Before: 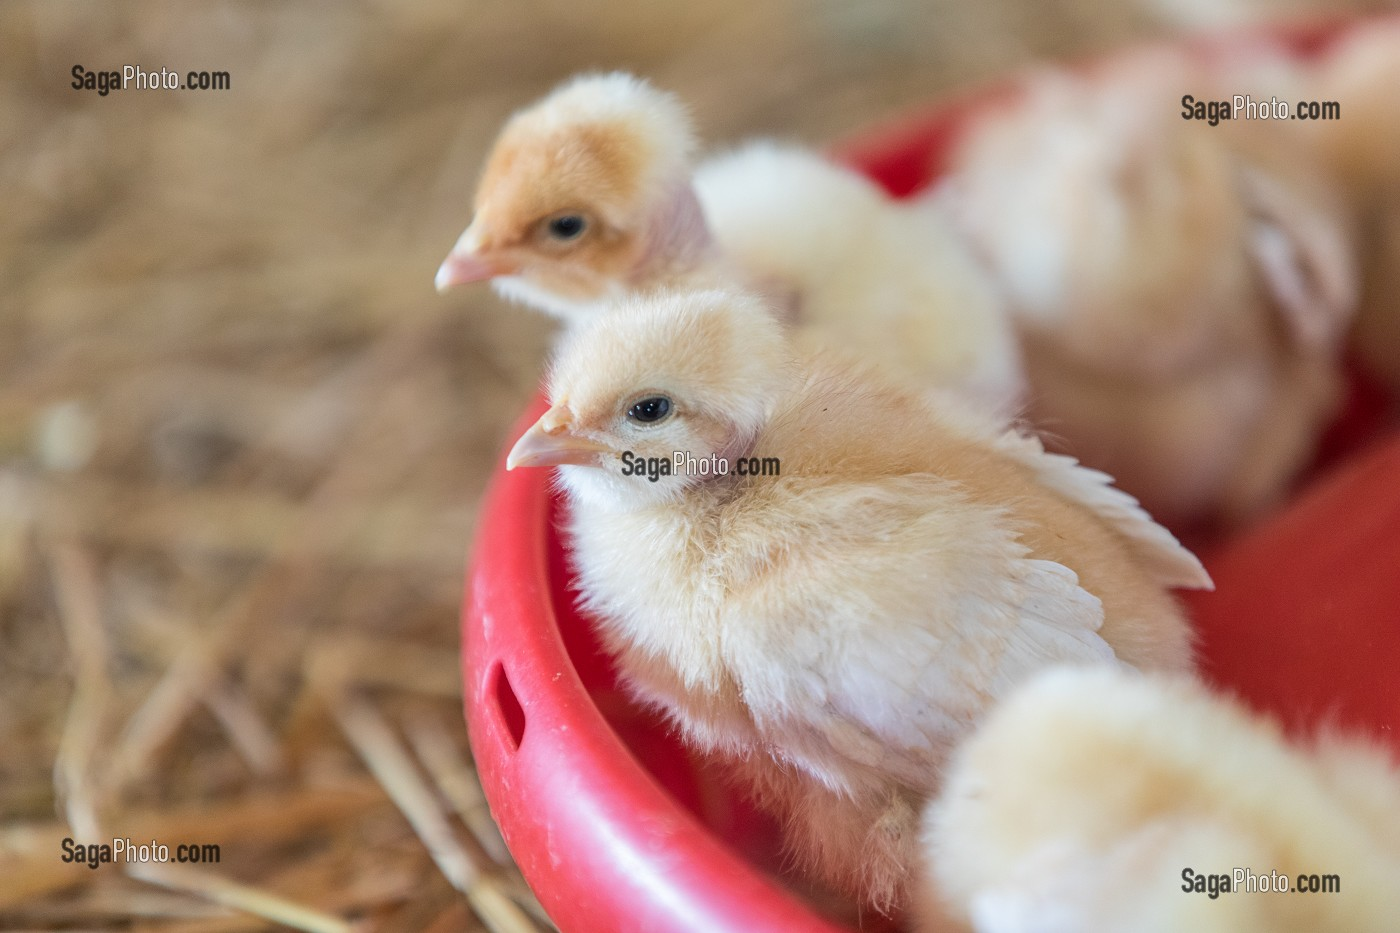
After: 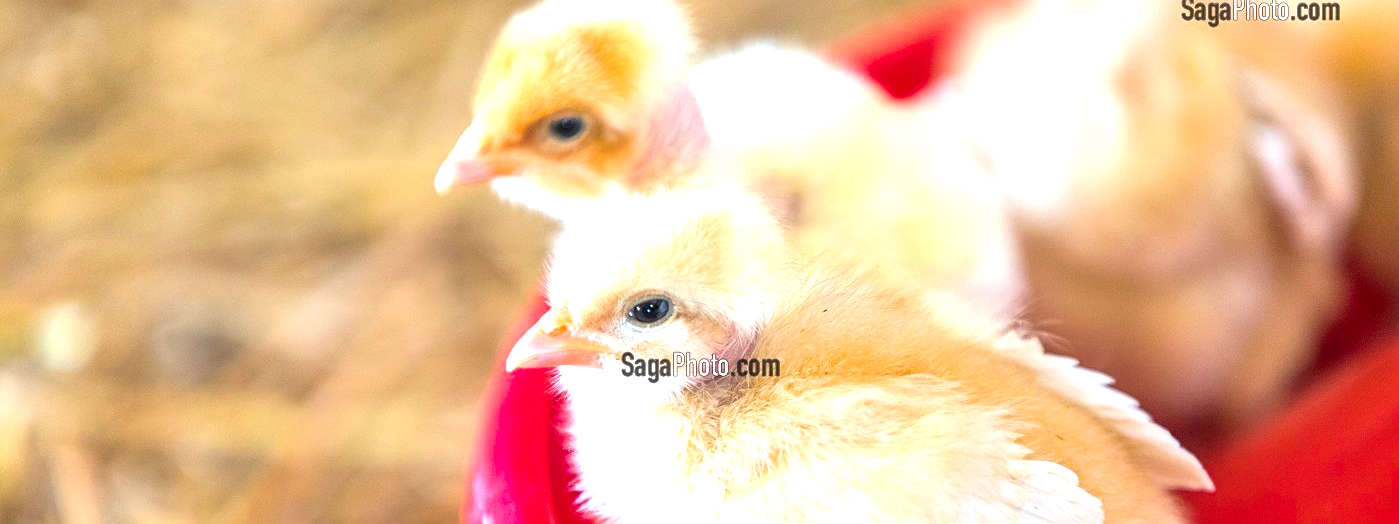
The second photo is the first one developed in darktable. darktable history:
exposure: black level correction 0, exposure 1.175 EV, compensate highlight preservation false
sharpen: amount 0.215
crop and rotate: top 10.613%, bottom 33.176%
color balance rgb: power › hue 74.55°, linear chroma grading › shadows -1.509%, linear chroma grading › highlights -14.069%, linear chroma grading › global chroma -9.473%, linear chroma grading › mid-tones -10.031%, perceptual saturation grading › global saturation 59.985%, perceptual saturation grading › highlights 21.275%, perceptual saturation grading › shadows -49.597%, global vibrance 20%
